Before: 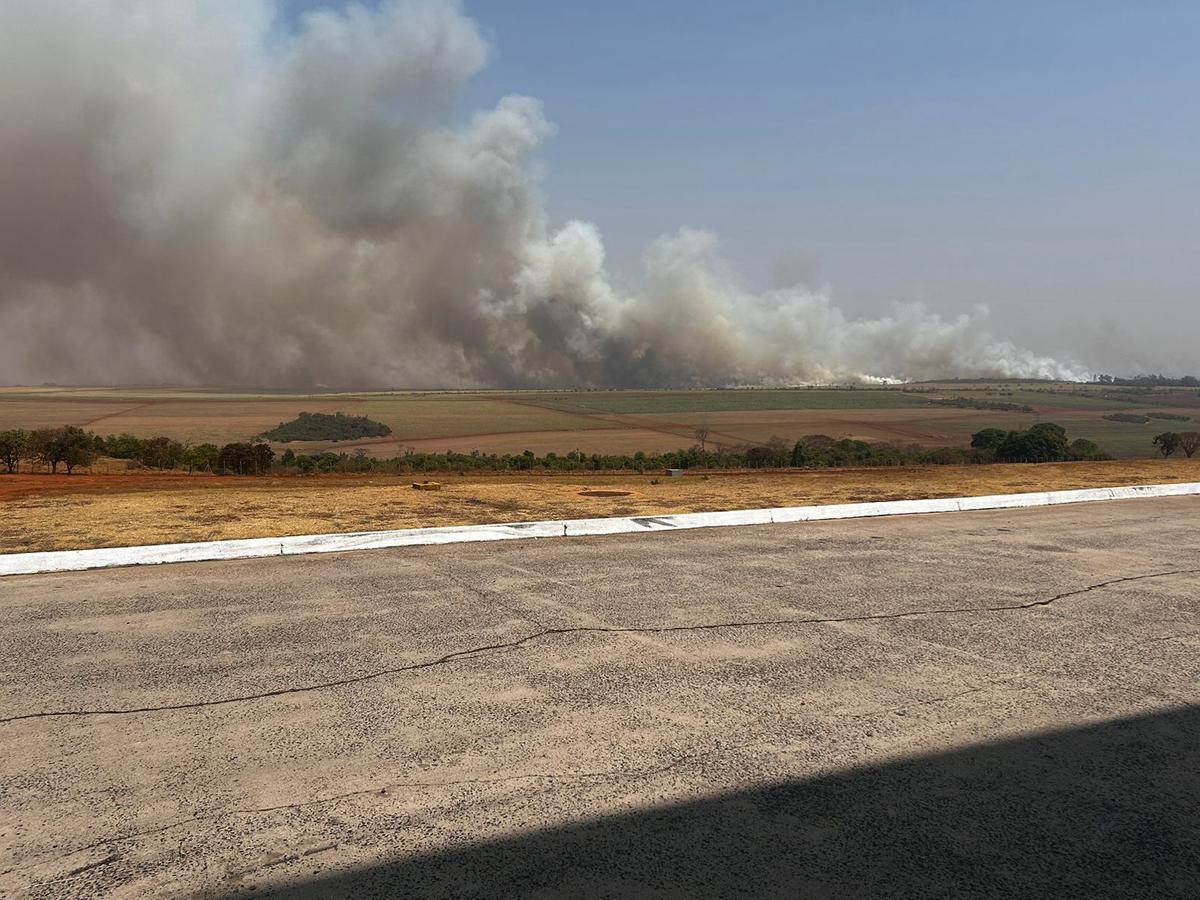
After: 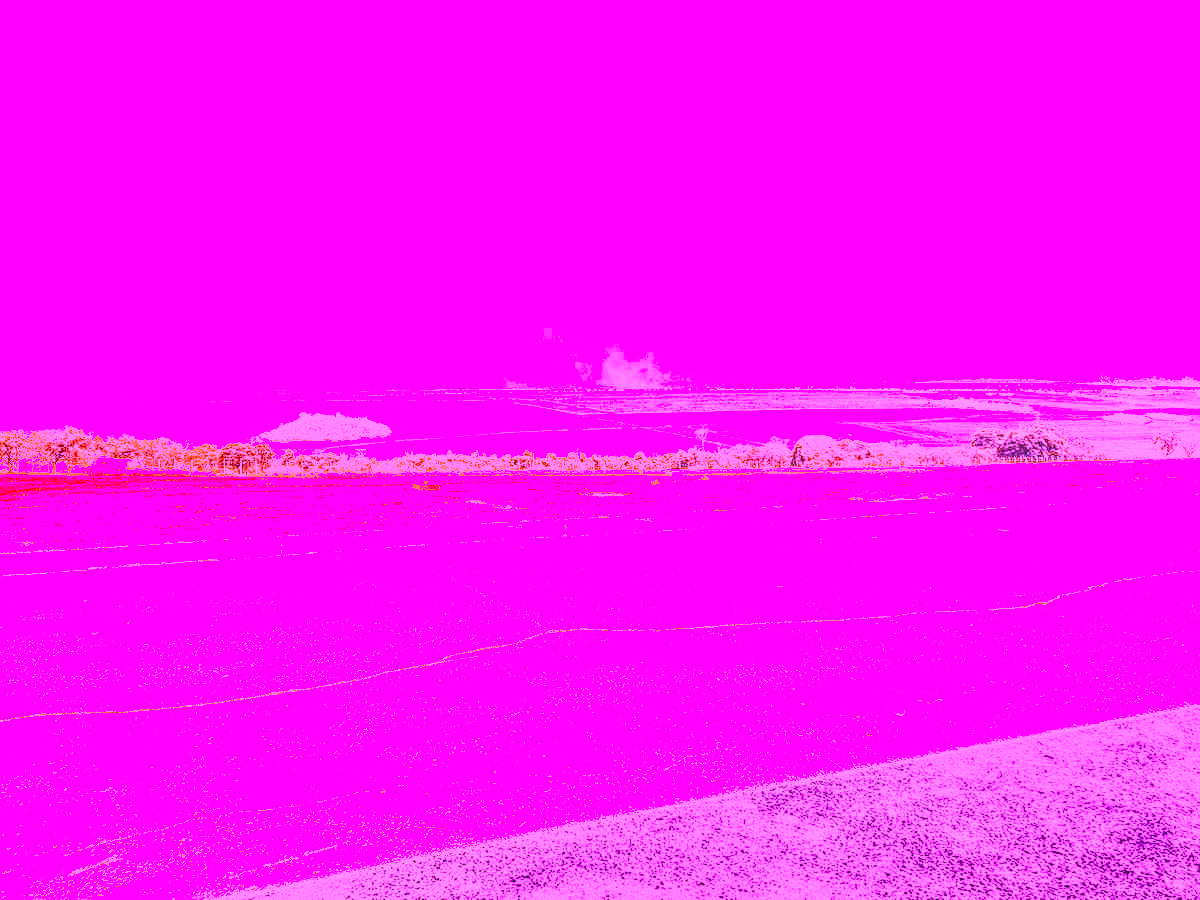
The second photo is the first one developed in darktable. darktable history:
local contrast: highlights 60%, shadows 60%, detail 160%
white balance: red 8, blue 8
contrast brightness saturation: contrast 0.22
